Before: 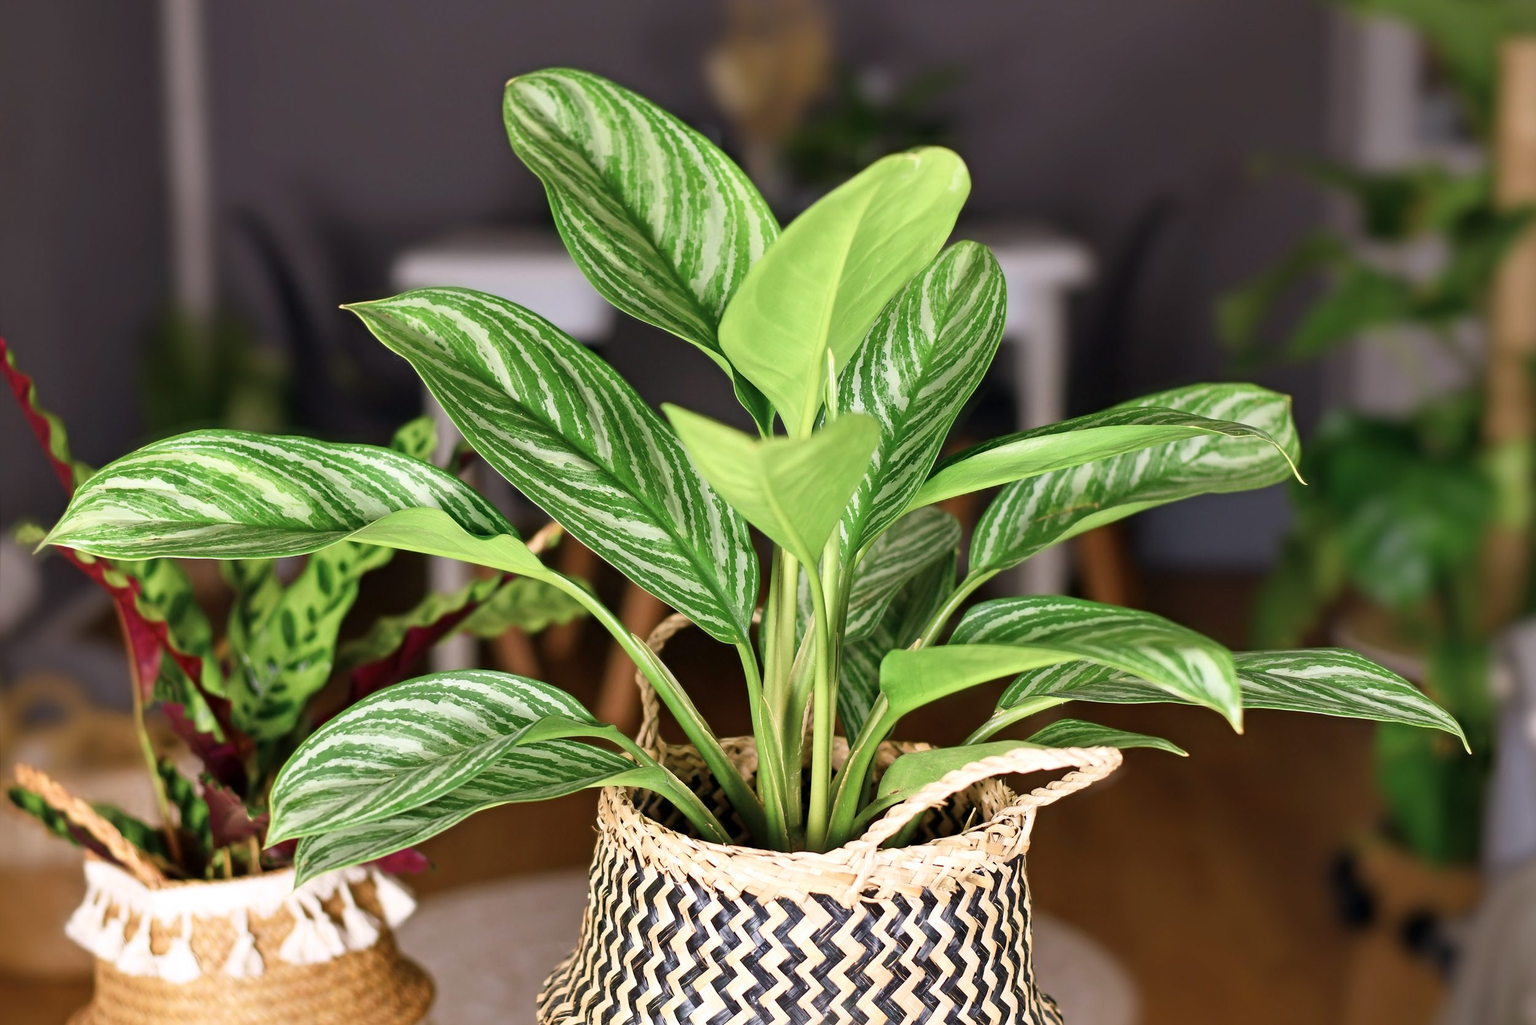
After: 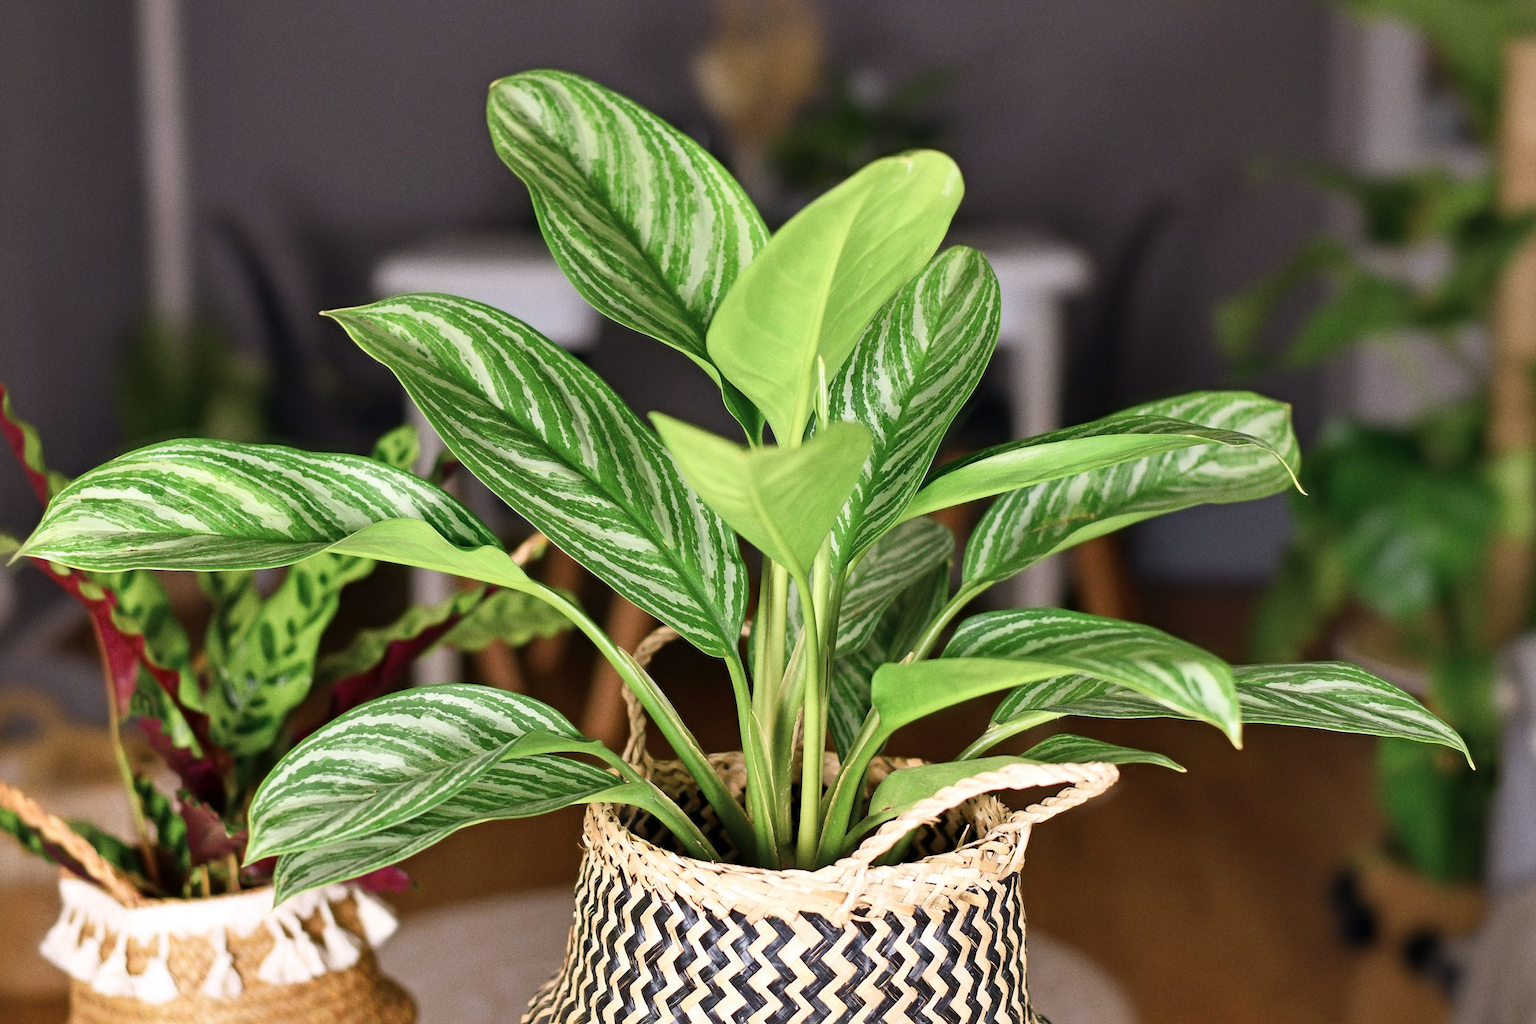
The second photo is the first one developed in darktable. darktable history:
shadows and highlights: shadows 29.32, highlights -29.32, low approximation 0.01, soften with gaussian
crop: left 1.743%, right 0.268%, bottom 2.011%
grain: coarseness 0.09 ISO
